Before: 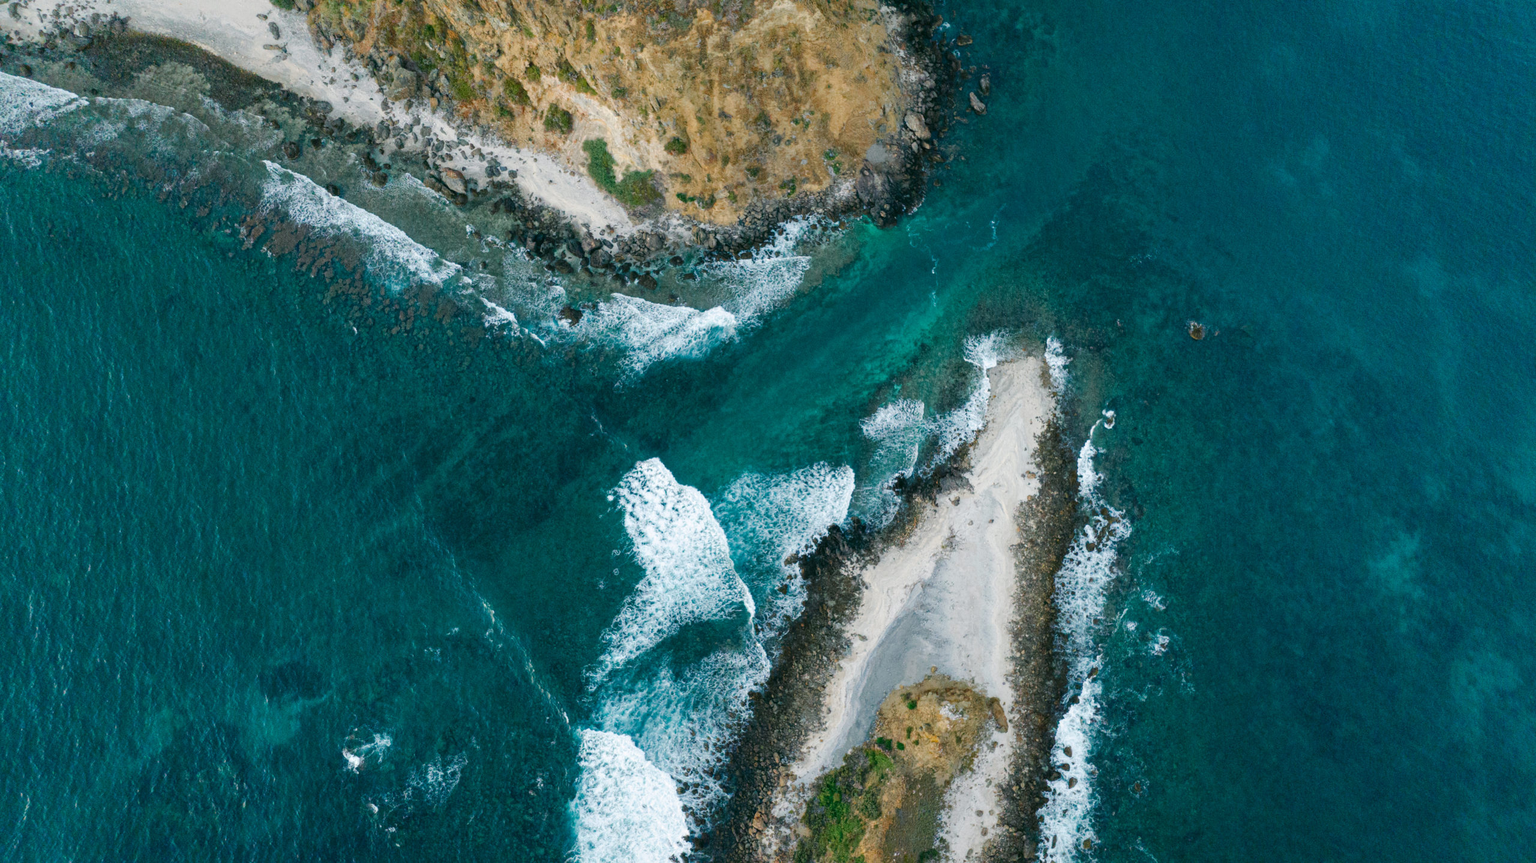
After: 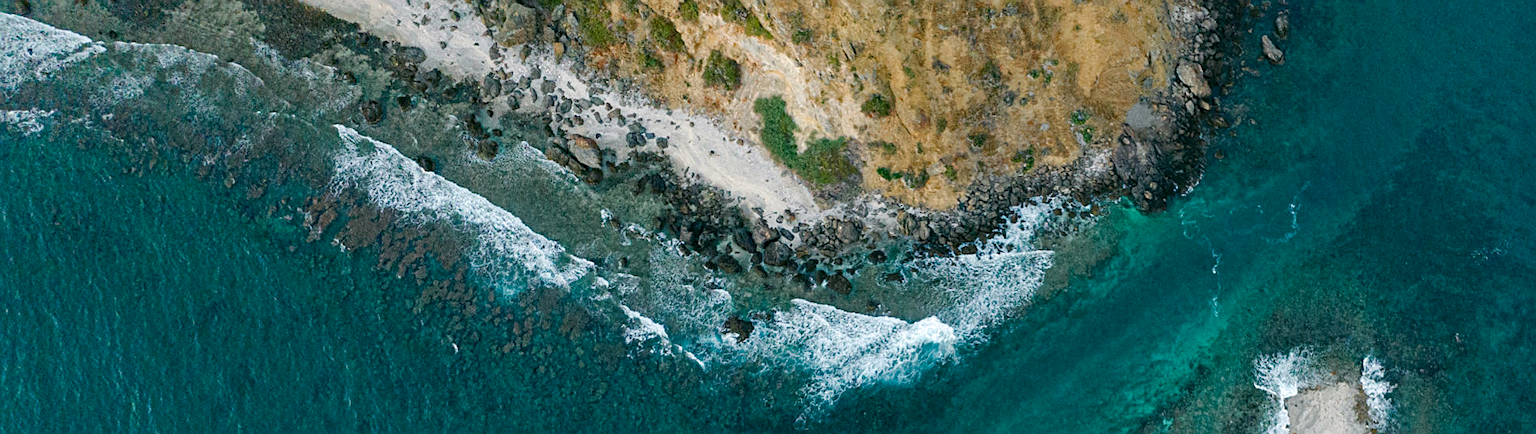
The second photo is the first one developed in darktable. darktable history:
sharpen: on, module defaults
crop: left 0.579%, top 7.63%, right 23.223%, bottom 53.99%
haze removal: compatibility mode true, adaptive false
